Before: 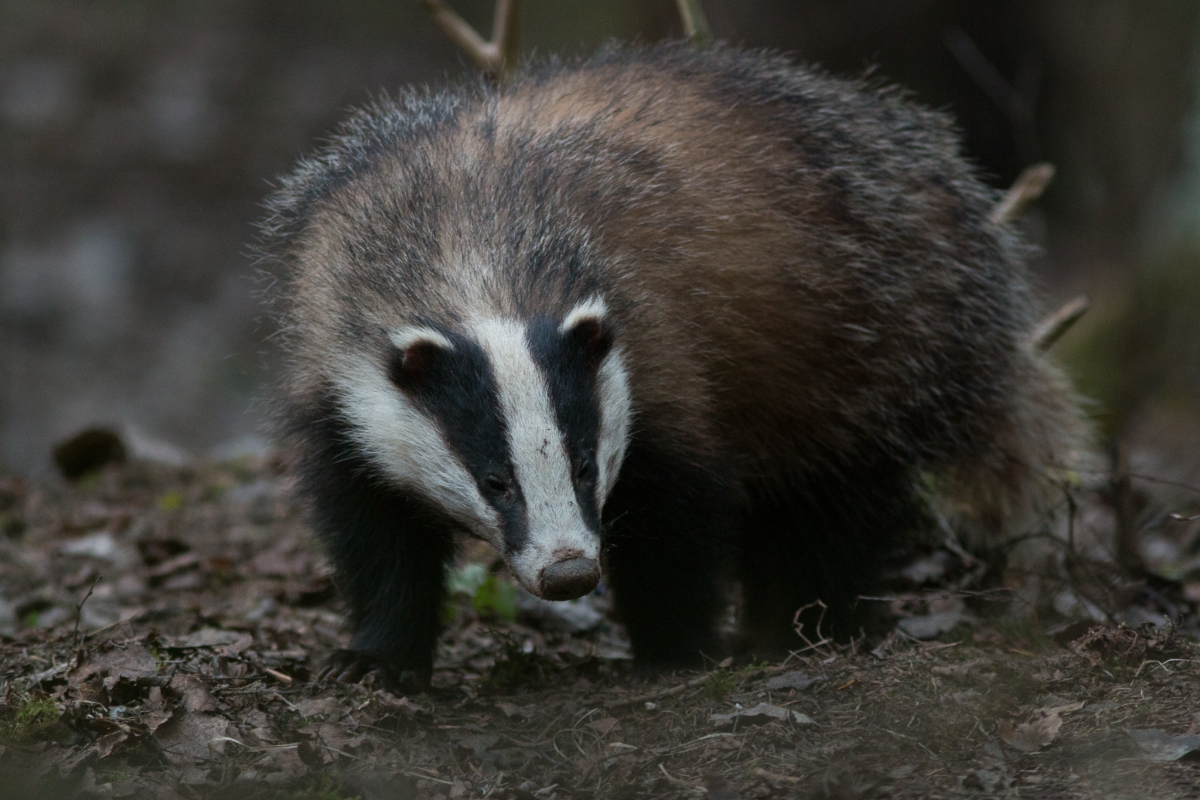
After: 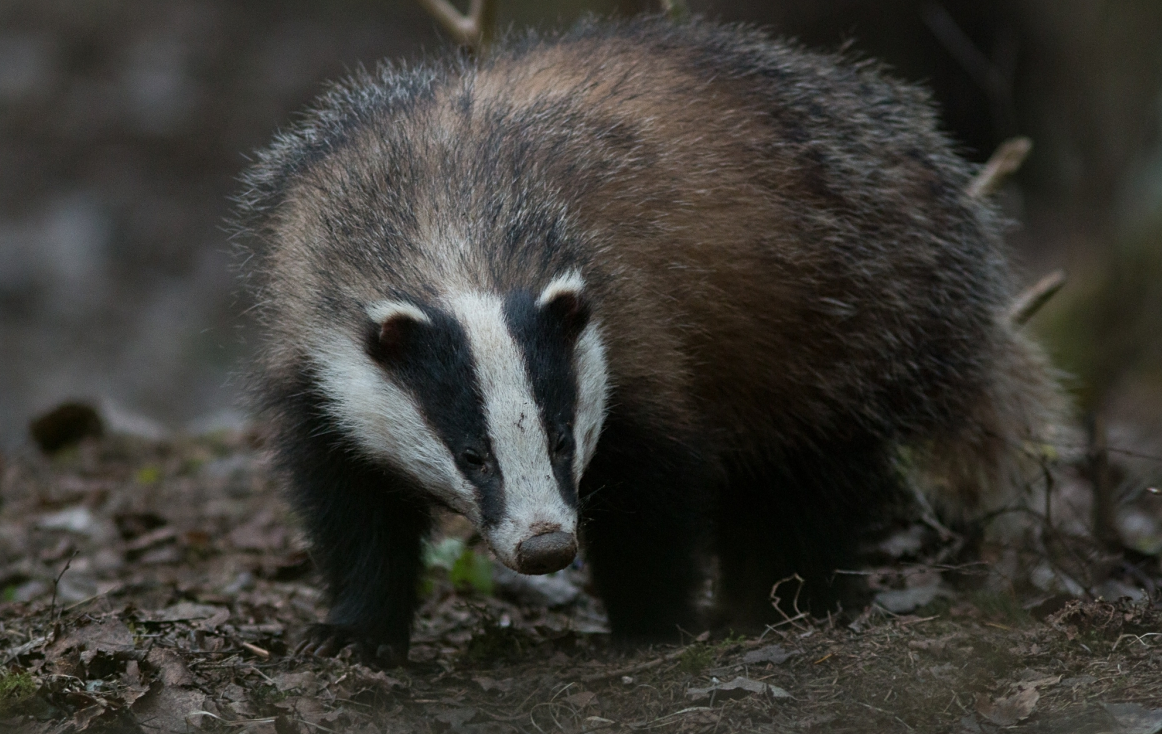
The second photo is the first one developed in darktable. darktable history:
sharpen: amount 0.2
crop: left 1.964%, top 3.251%, right 1.122%, bottom 4.933%
